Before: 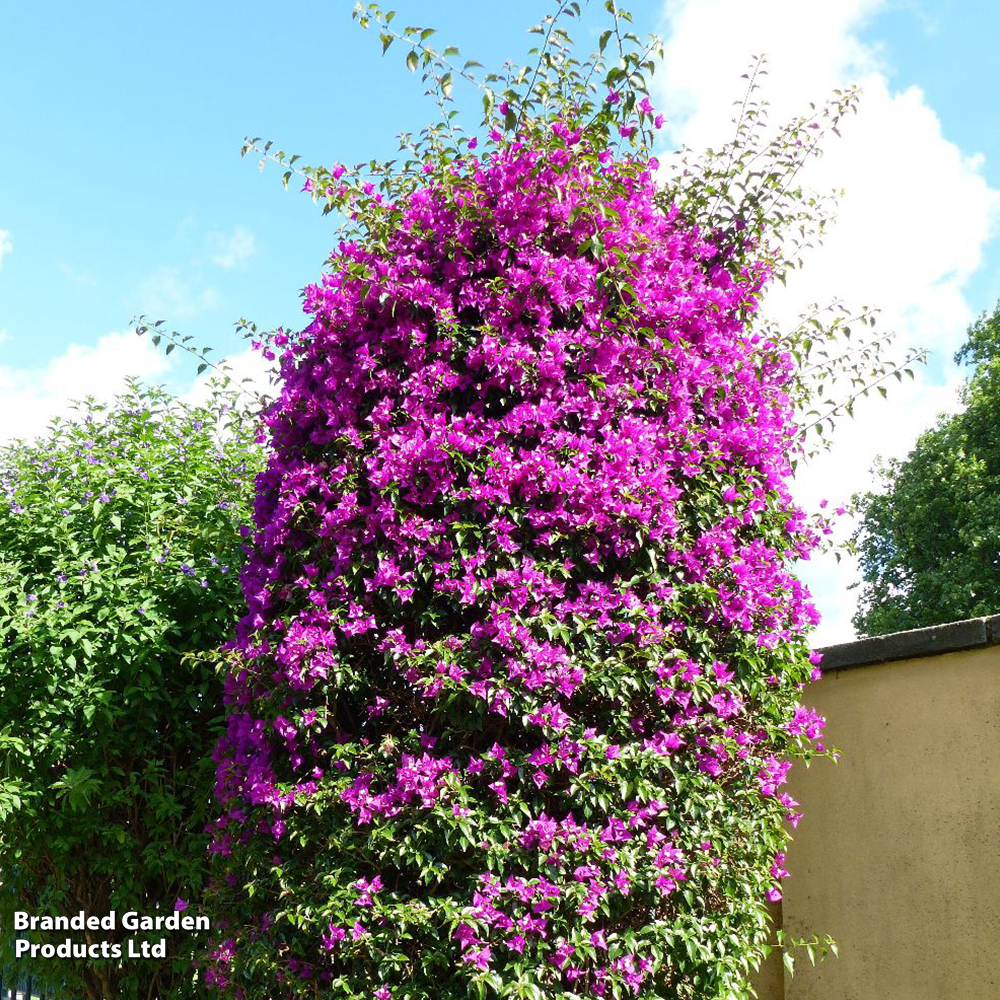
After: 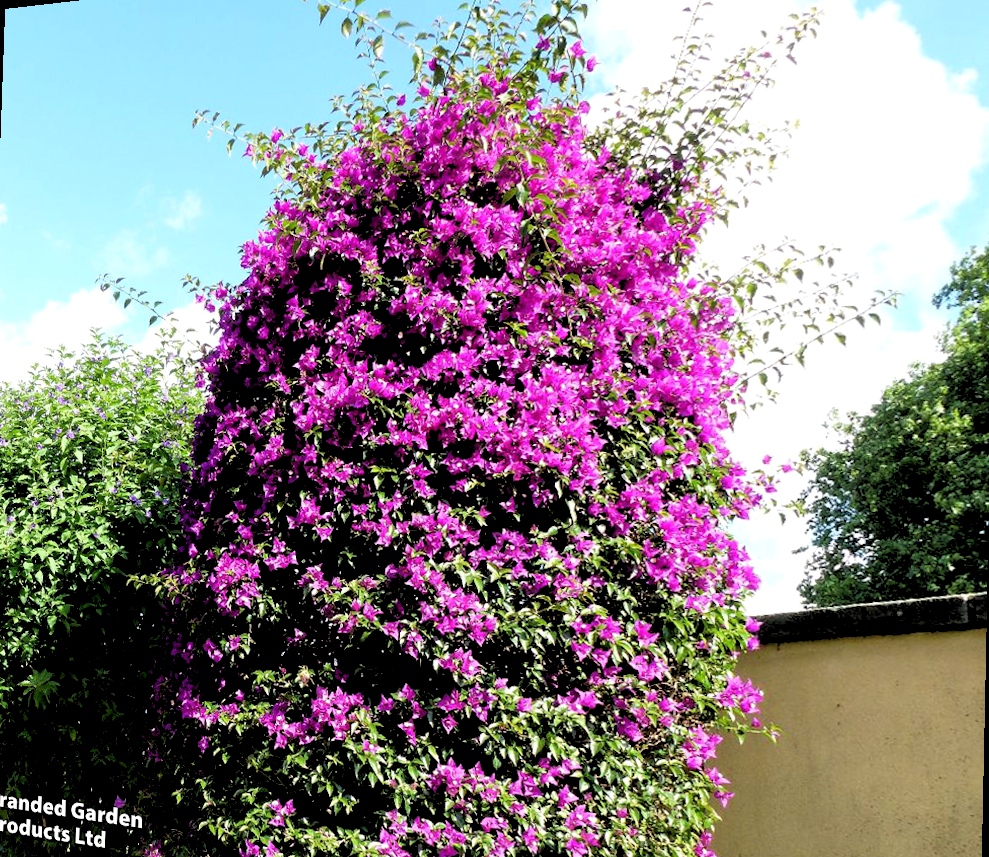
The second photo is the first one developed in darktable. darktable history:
rgb levels: levels [[0.029, 0.461, 0.922], [0, 0.5, 1], [0, 0.5, 1]]
rotate and perspective: rotation 1.69°, lens shift (vertical) -0.023, lens shift (horizontal) -0.291, crop left 0.025, crop right 0.988, crop top 0.092, crop bottom 0.842
